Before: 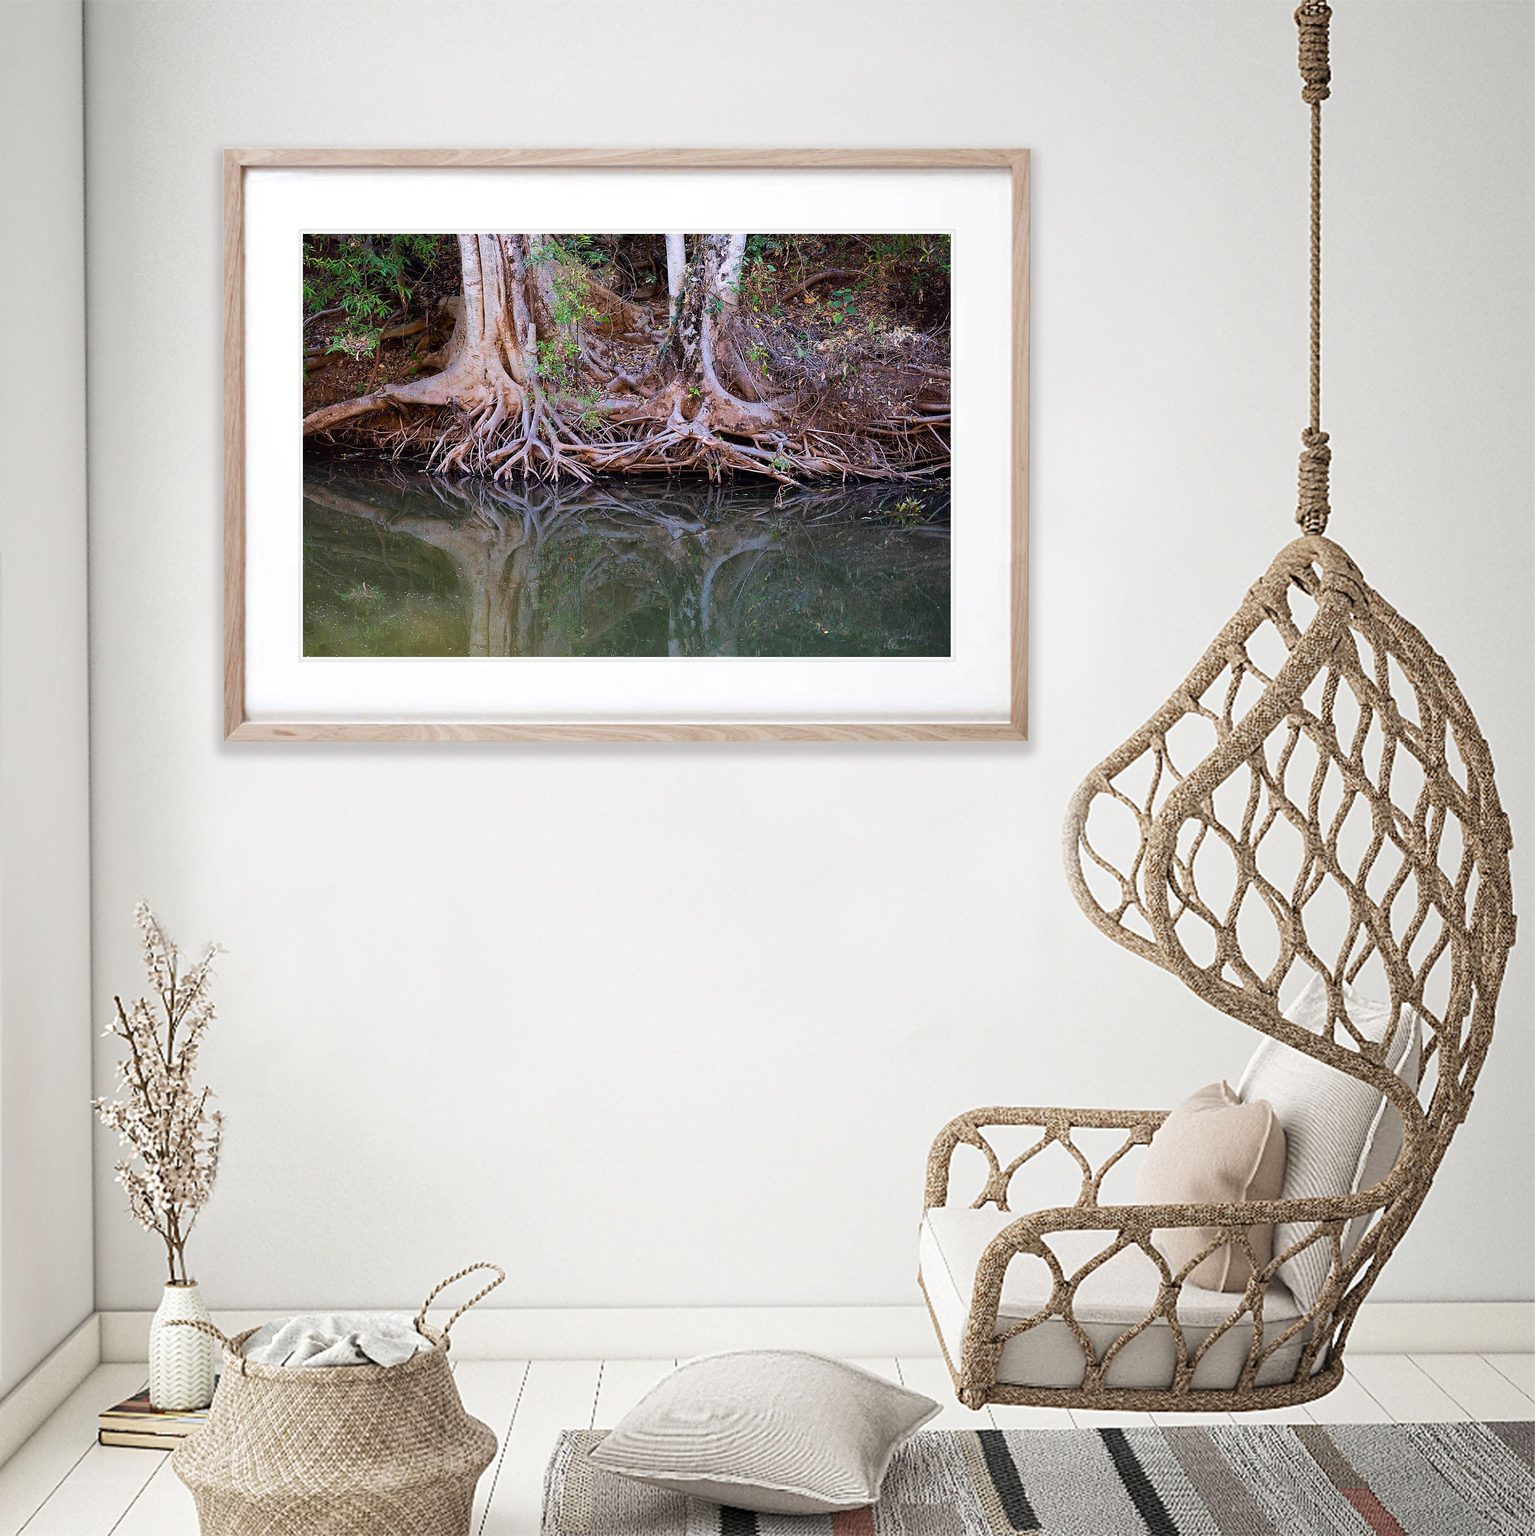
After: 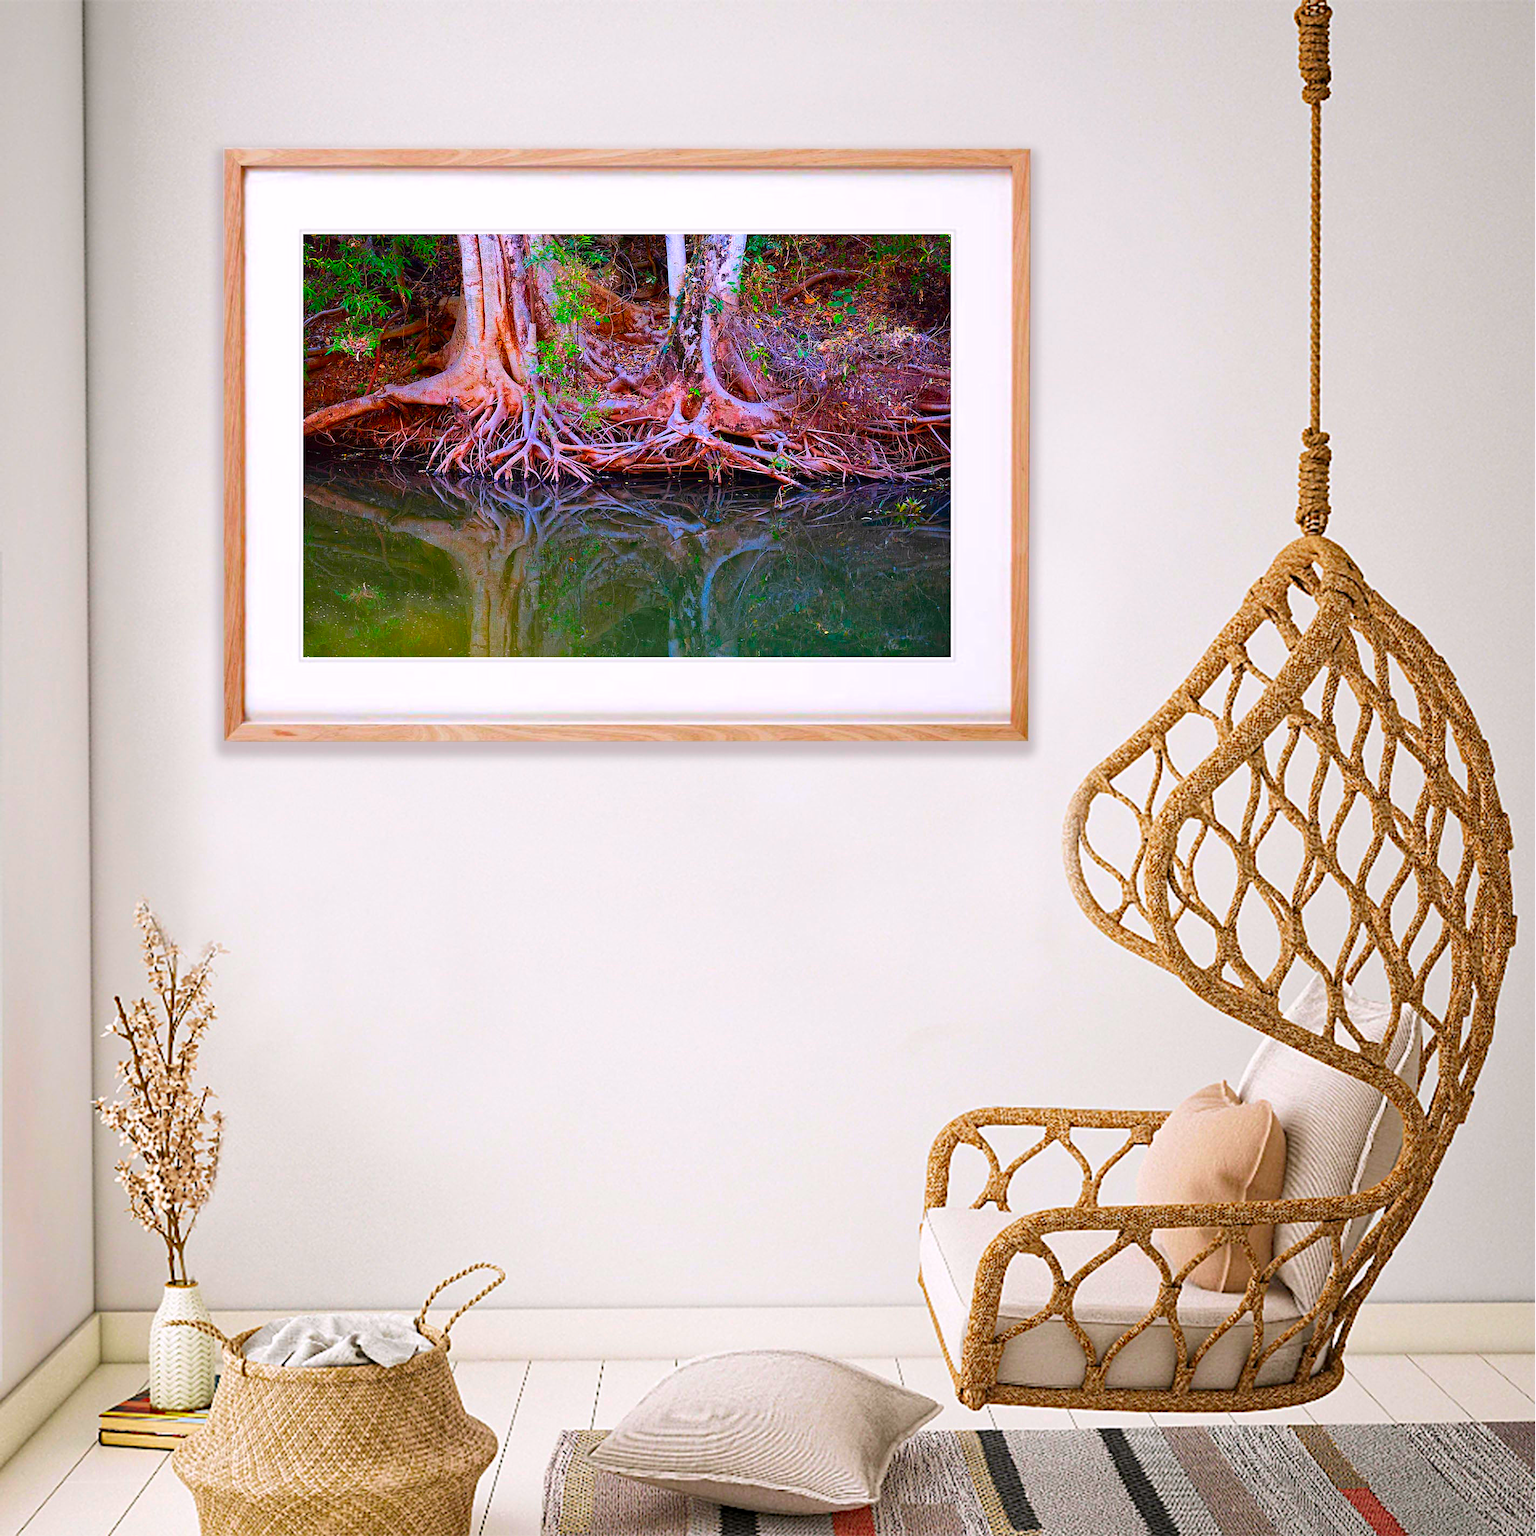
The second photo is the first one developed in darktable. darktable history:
haze removal: compatibility mode true, adaptive false
color correction: highlights a* 1.54, highlights b* -1.7, saturation 2.51
